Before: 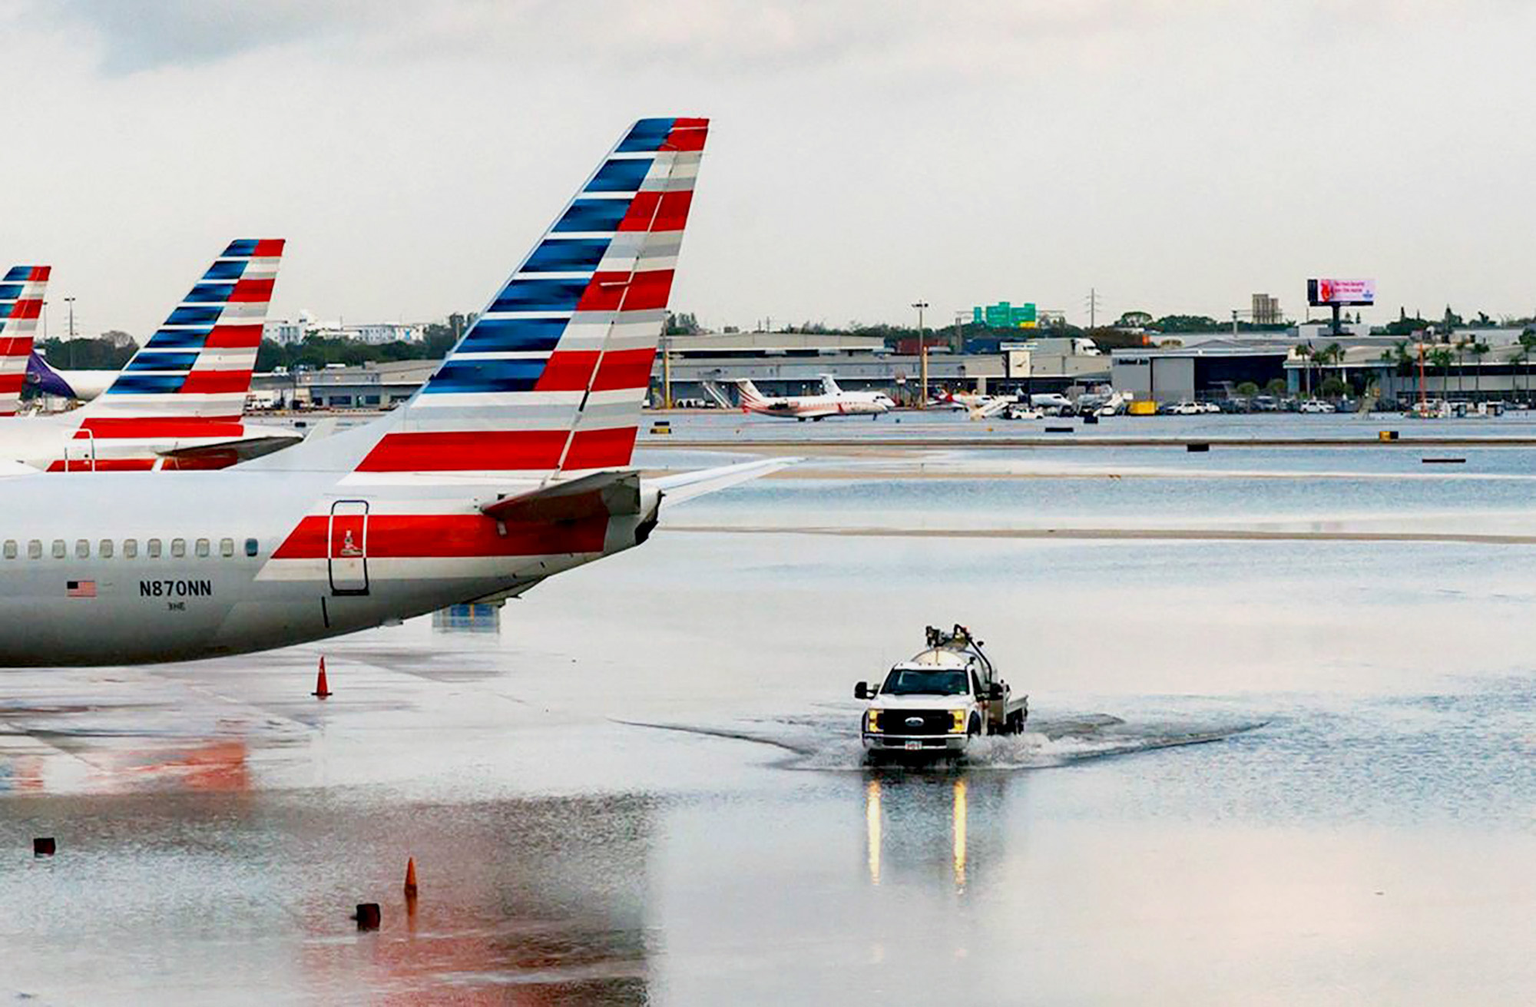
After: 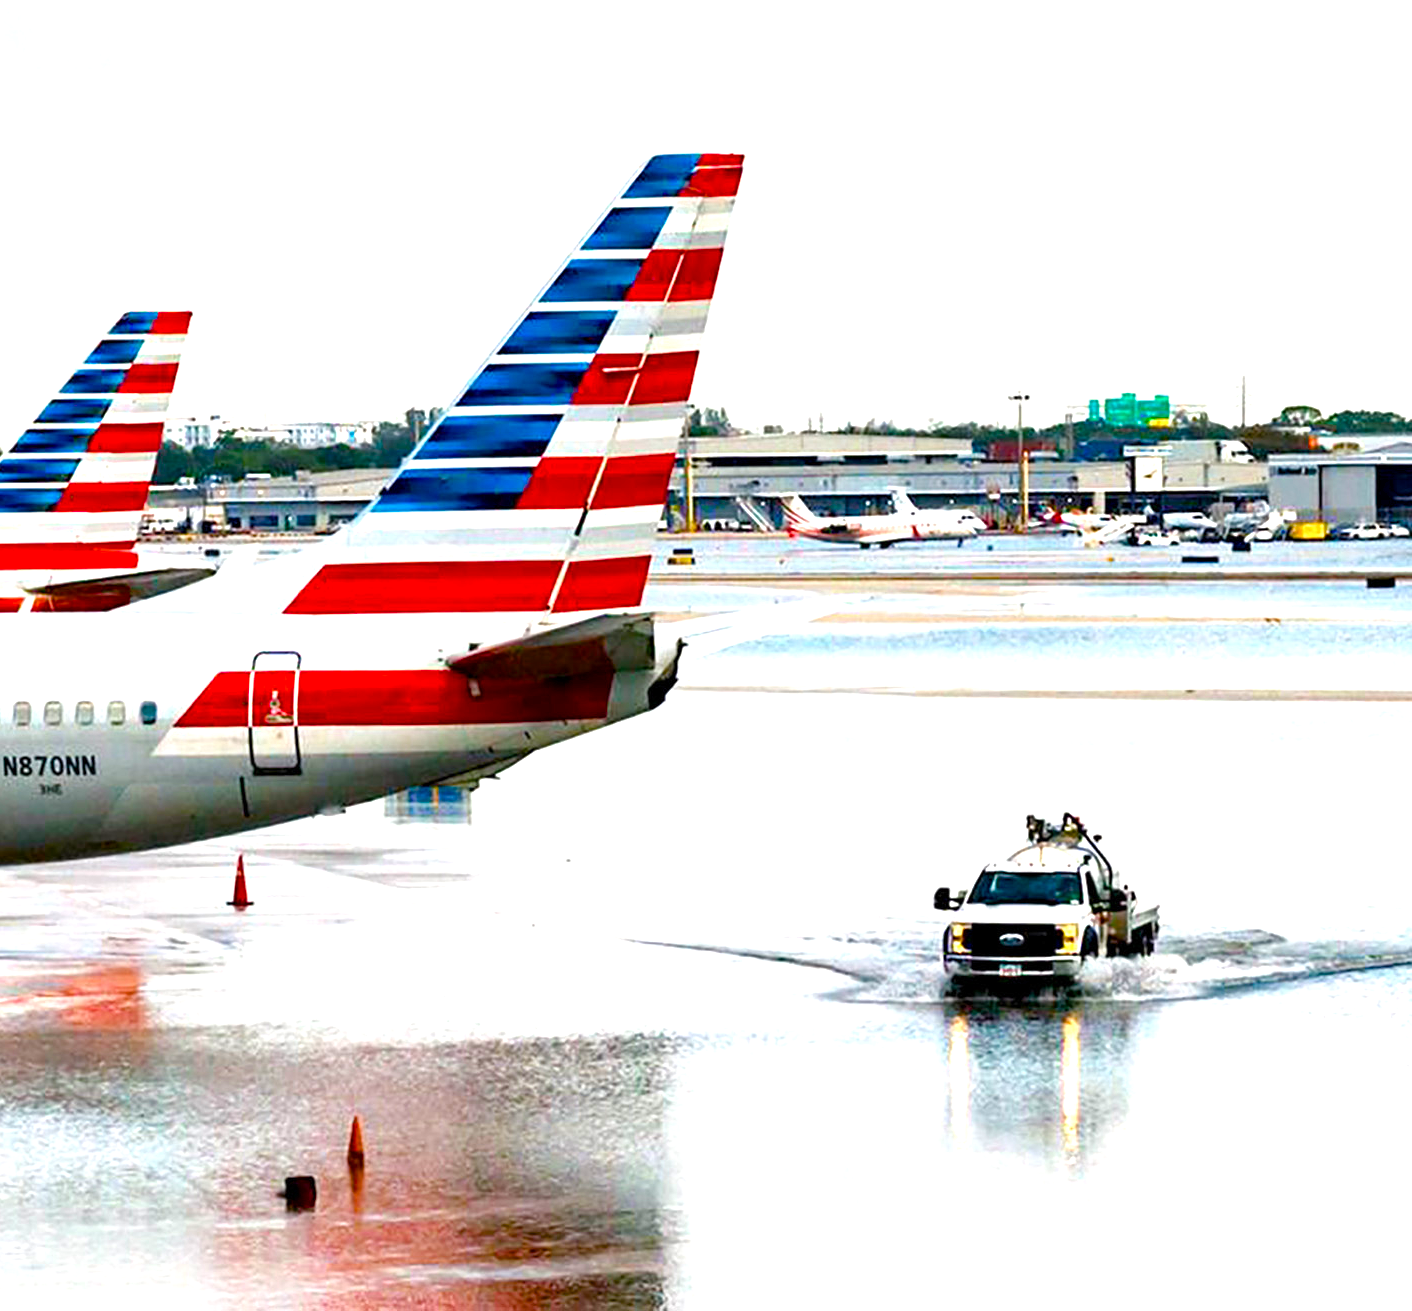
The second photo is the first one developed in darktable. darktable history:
crop and rotate: left 8.987%, right 20.389%
color balance rgb: perceptual saturation grading › global saturation 25.055%, perceptual saturation grading › highlights -50.431%, perceptual saturation grading › shadows 30.593%, perceptual brilliance grading › global brilliance 30.178%, global vibrance 20%
